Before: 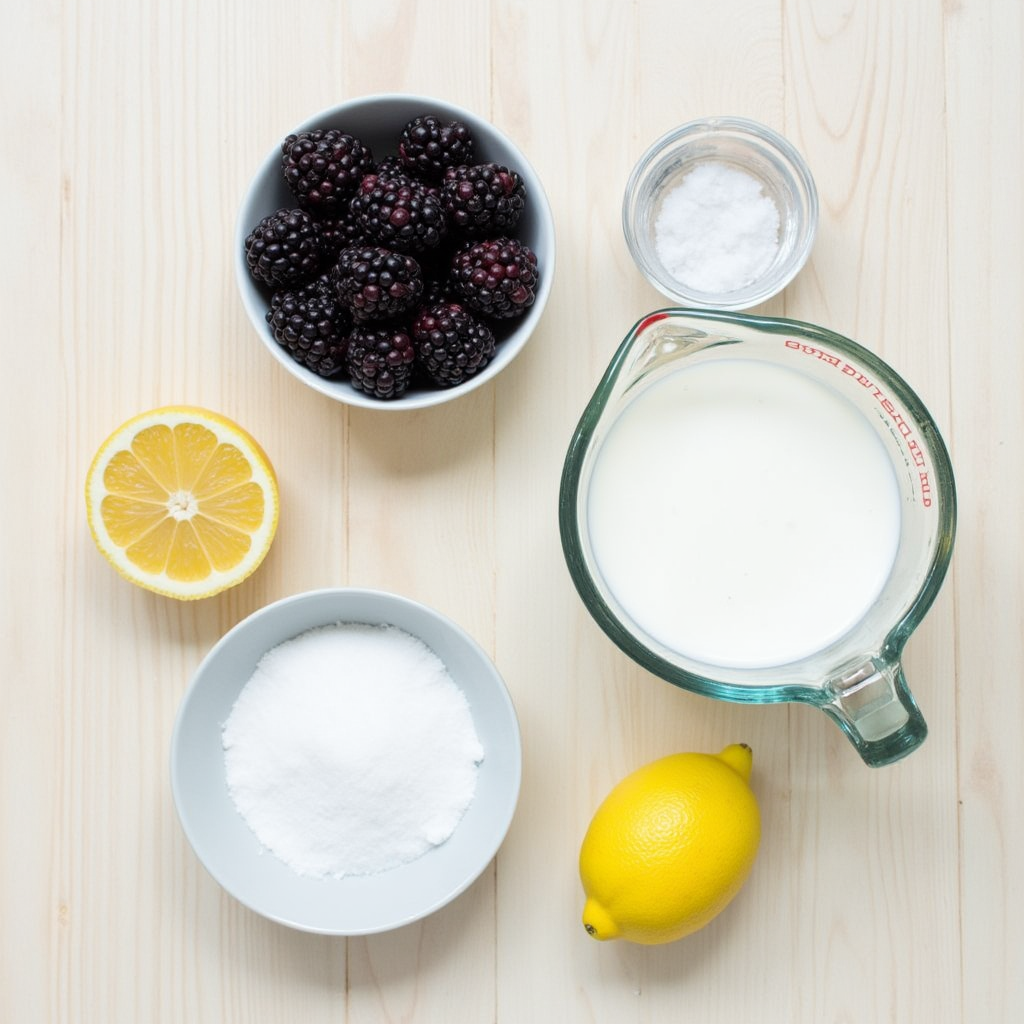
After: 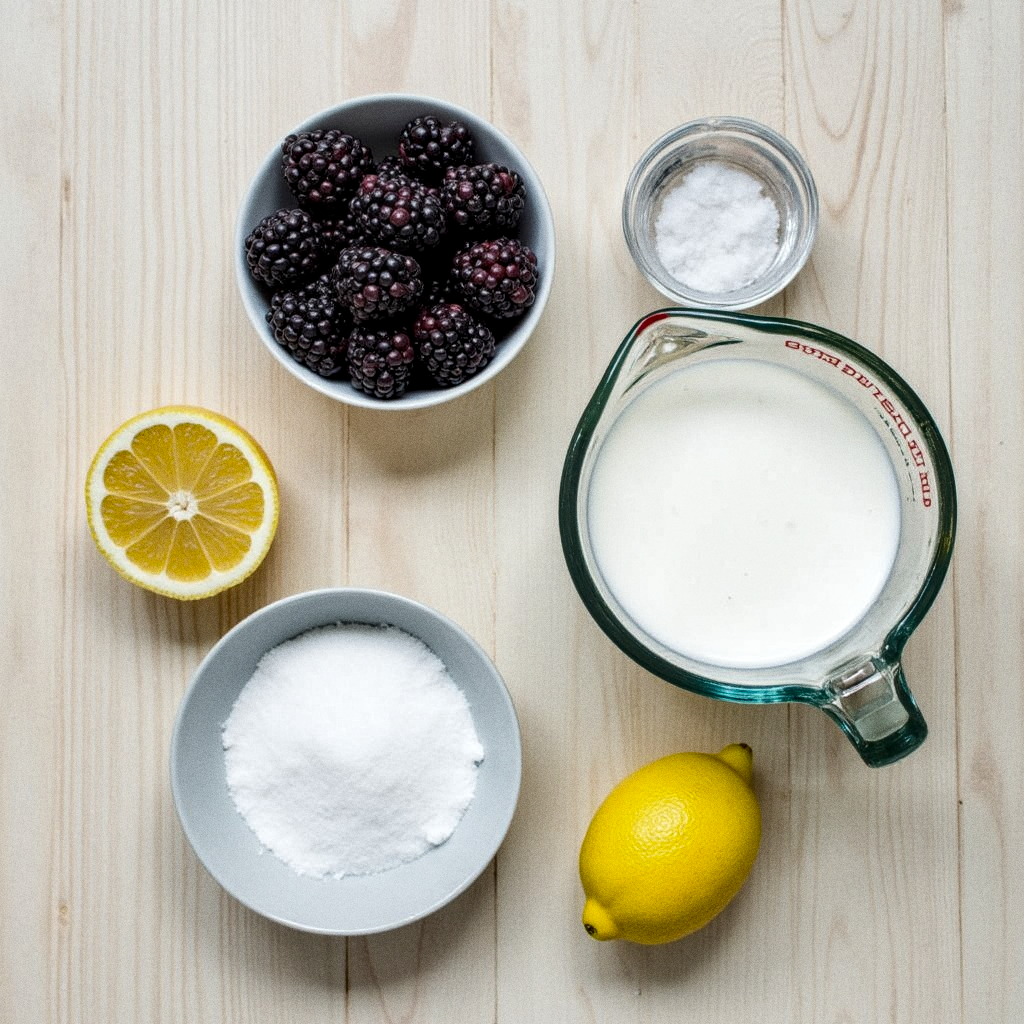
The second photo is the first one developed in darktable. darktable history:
local contrast: detail 150%
grain: coarseness 0.47 ISO
tone equalizer: -7 EV 0.18 EV, -6 EV 0.12 EV, -5 EV 0.08 EV, -4 EV 0.04 EV, -2 EV -0.02 EV, -1 EV -0.04 EV, +0 EV -0.06 EV, luminance estimator HSV value / RGB max
shadows and highlights: soften with gaussian
